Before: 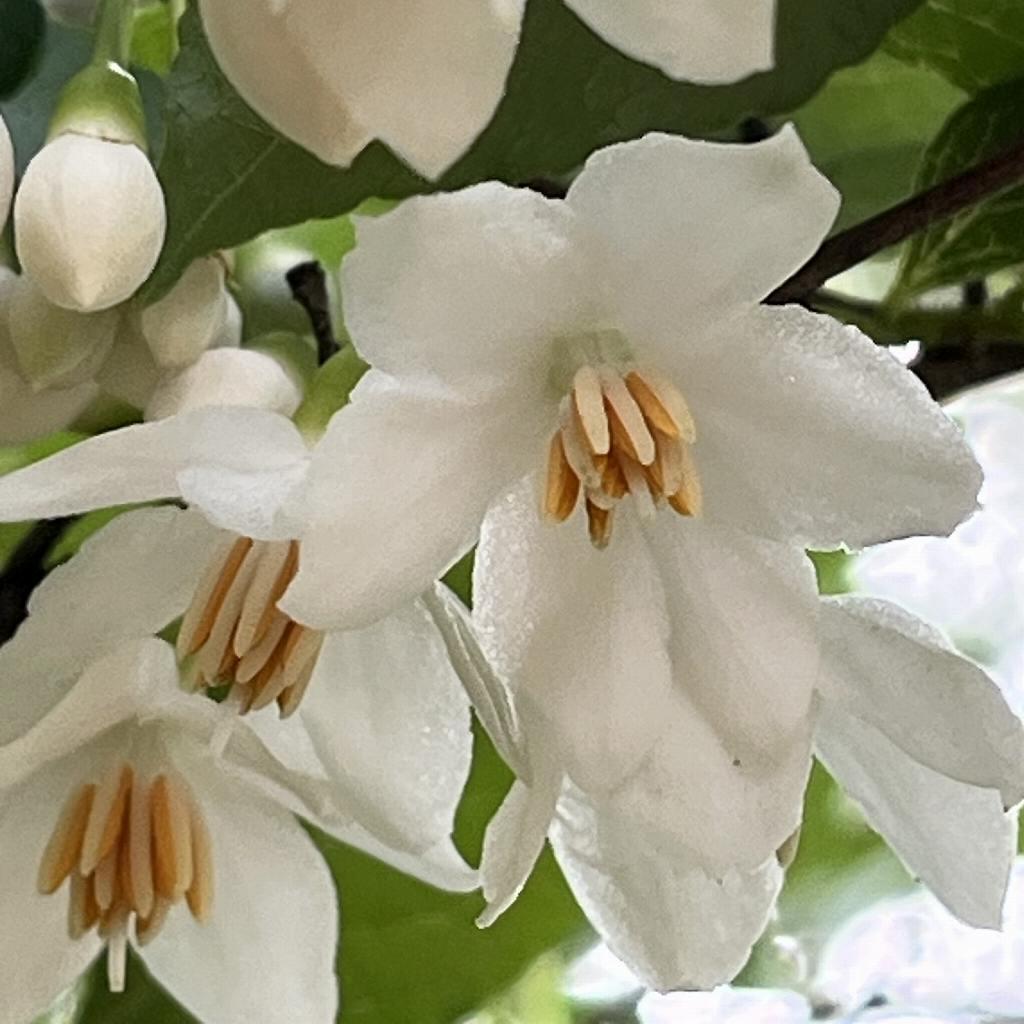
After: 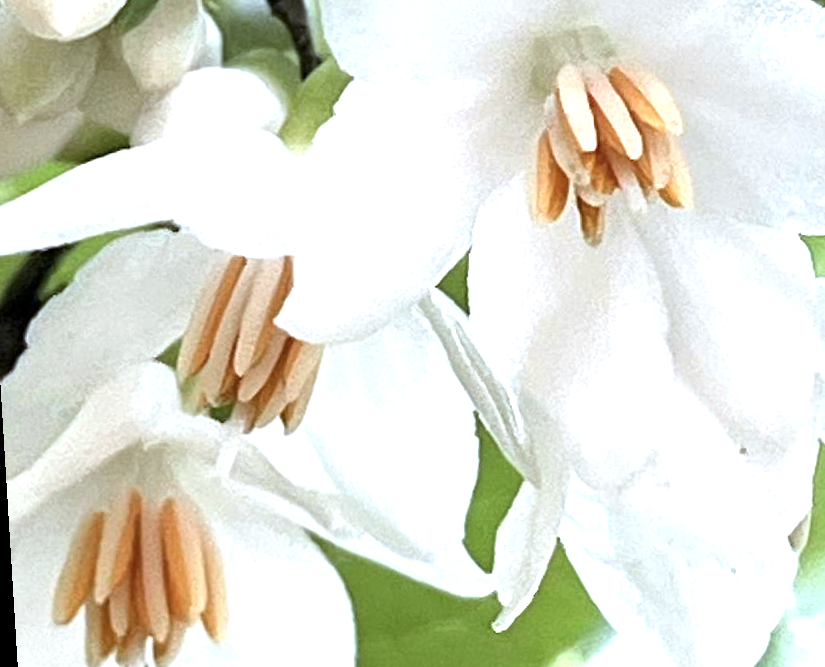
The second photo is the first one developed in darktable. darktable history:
crop: top 26.531%, right 17.959%
rotate and perspective: rotation -3.52°, crop left 0.036, crop right 0.964, crop top 0.081, crop bottom 0.919
exposure: exposure 1.25 EV, compensate exposure bias true, compensate highlight preservation false
color correction: highlights a* -2.24, highlights b* -18.1
